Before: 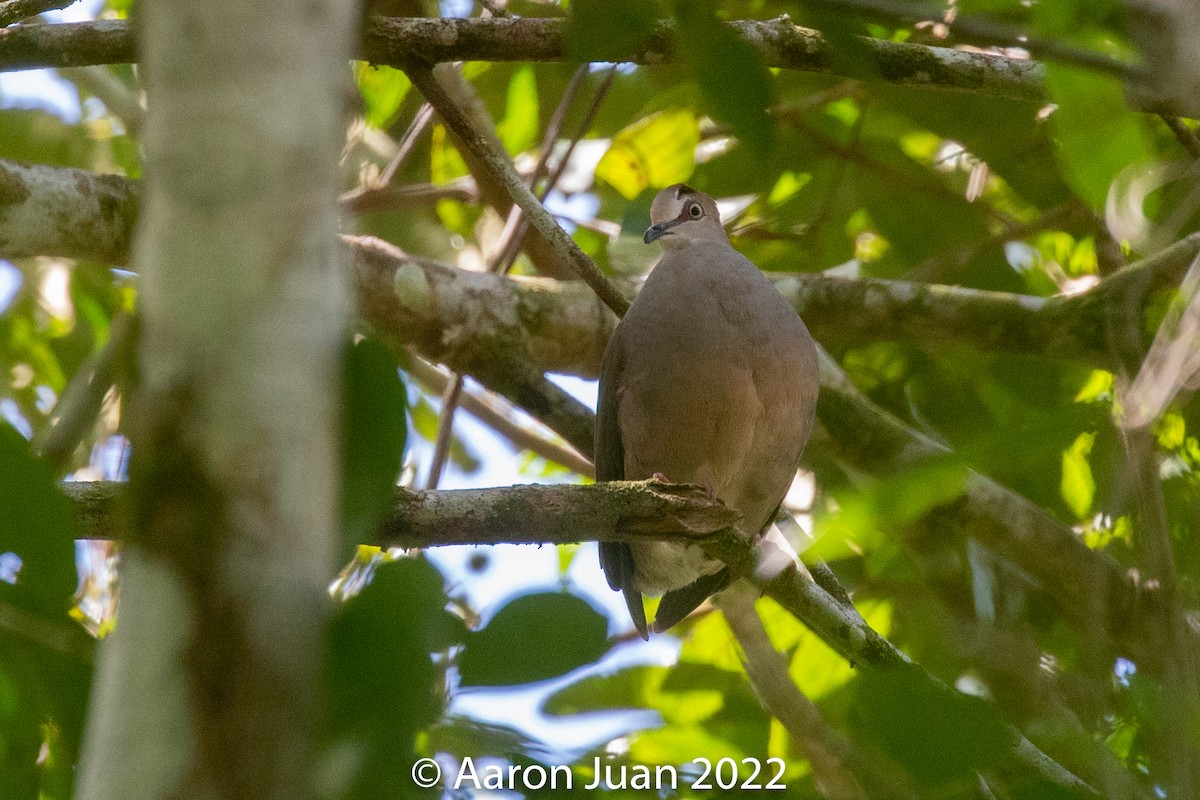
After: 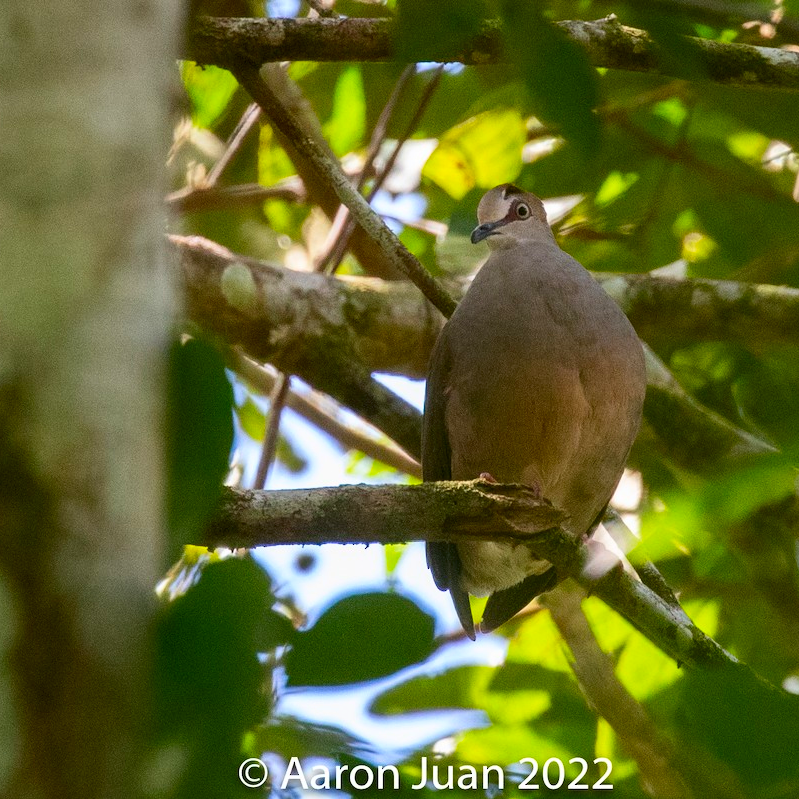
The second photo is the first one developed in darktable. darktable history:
crop and rotate: left 14.436%, right 18.898%
contrast brightness saturation: contrast 0.16, saturation 0.32
